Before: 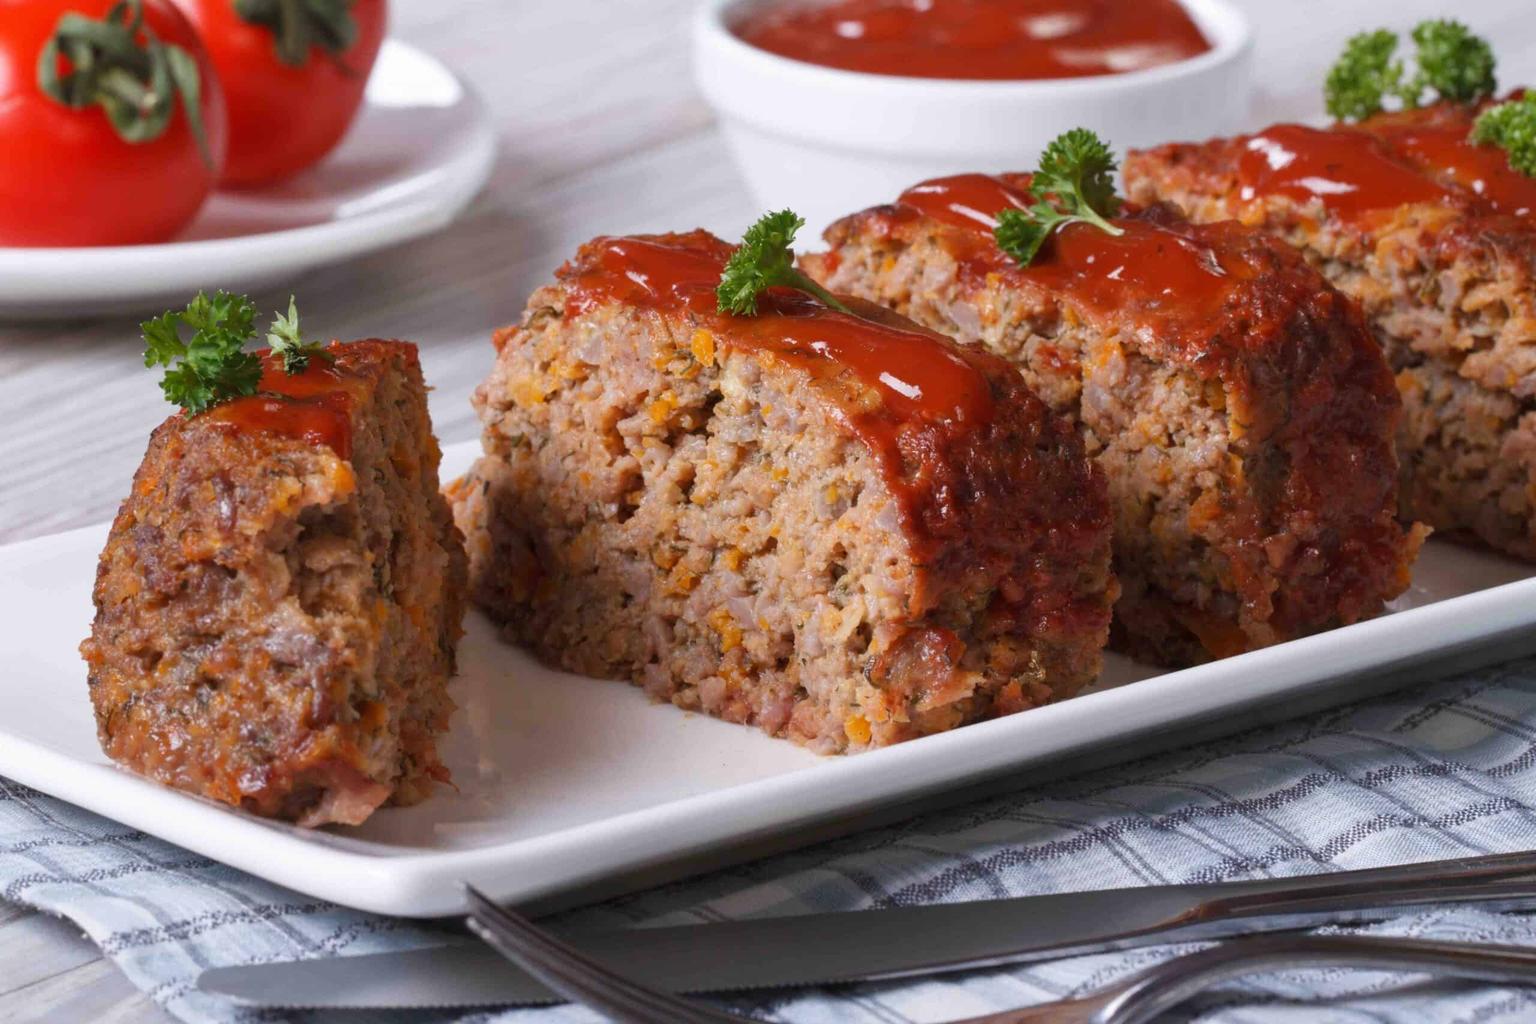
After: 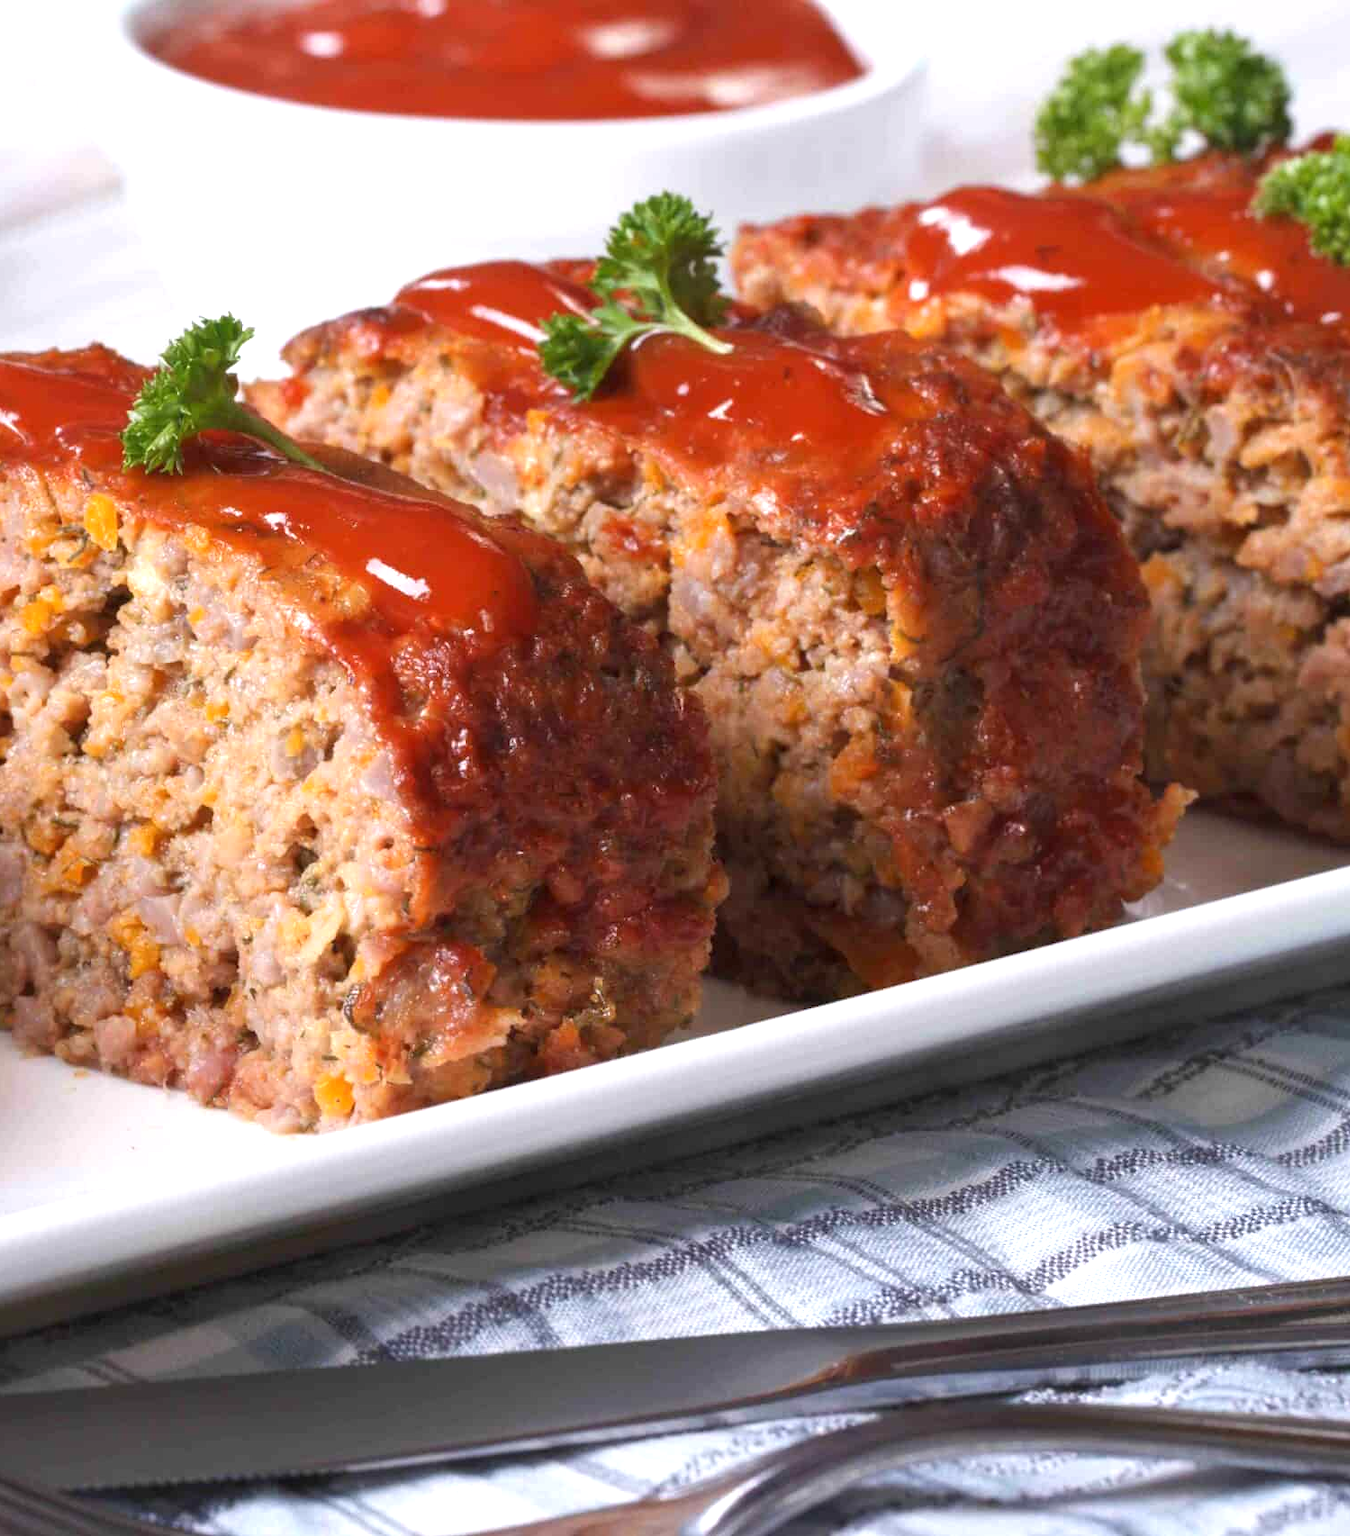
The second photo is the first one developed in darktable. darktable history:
crop: left 41.402%
exposure: black level correction 0, exposure 0.7 EV, compensate exposure bias true, compensate highlight preservation false
